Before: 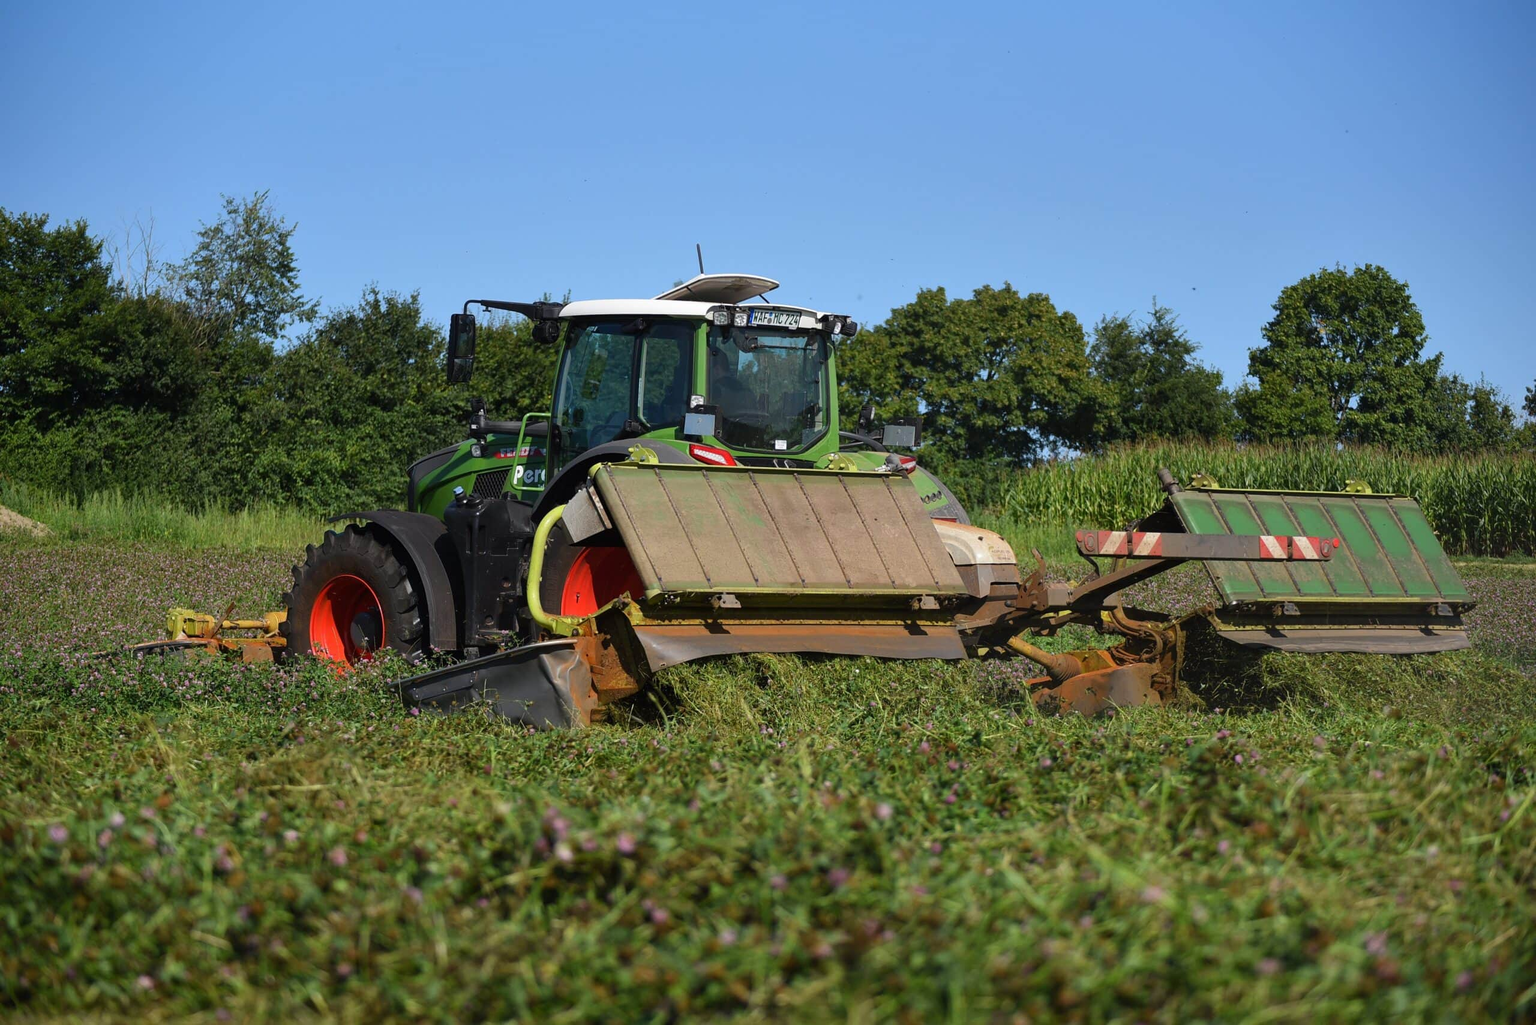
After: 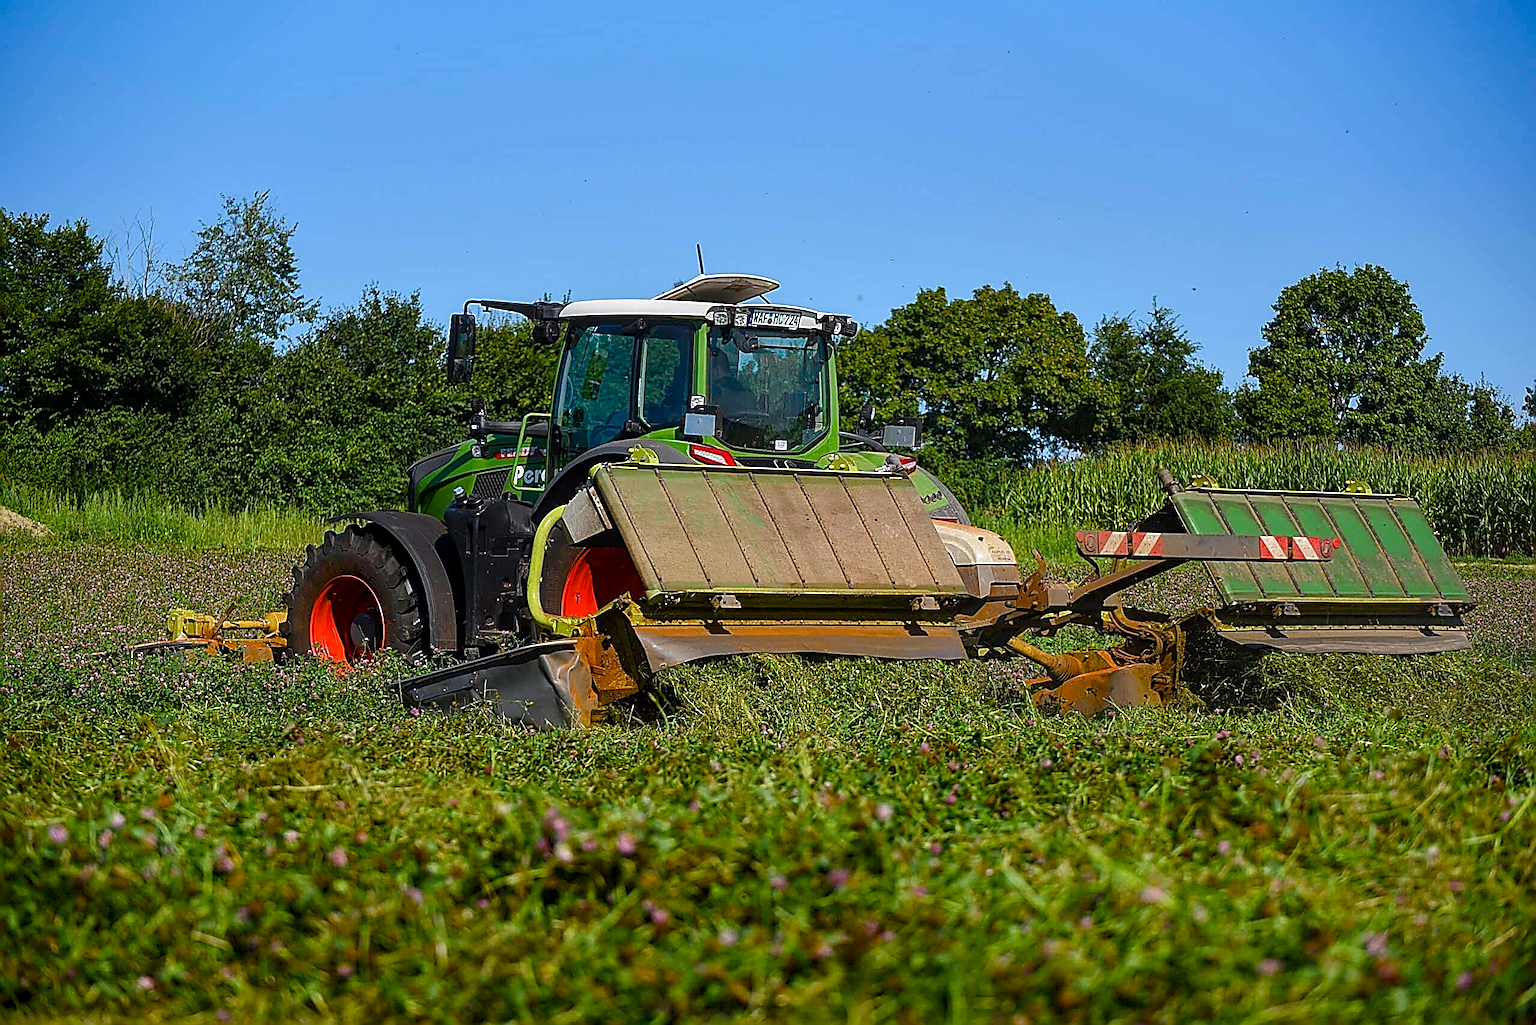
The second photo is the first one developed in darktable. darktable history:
local contrast: on, module defaults
sharpen: amount 1.987
color balance rgb: shadows lift › hue 86.05°, linear chroma grading › global chroma 7.466%, perceptual saturation grading › global saturation 20%, perceptual saturation grading › highlights -24.734%, perceptual saturation grading › shadows 49.726%, global vibrance 15.007%
